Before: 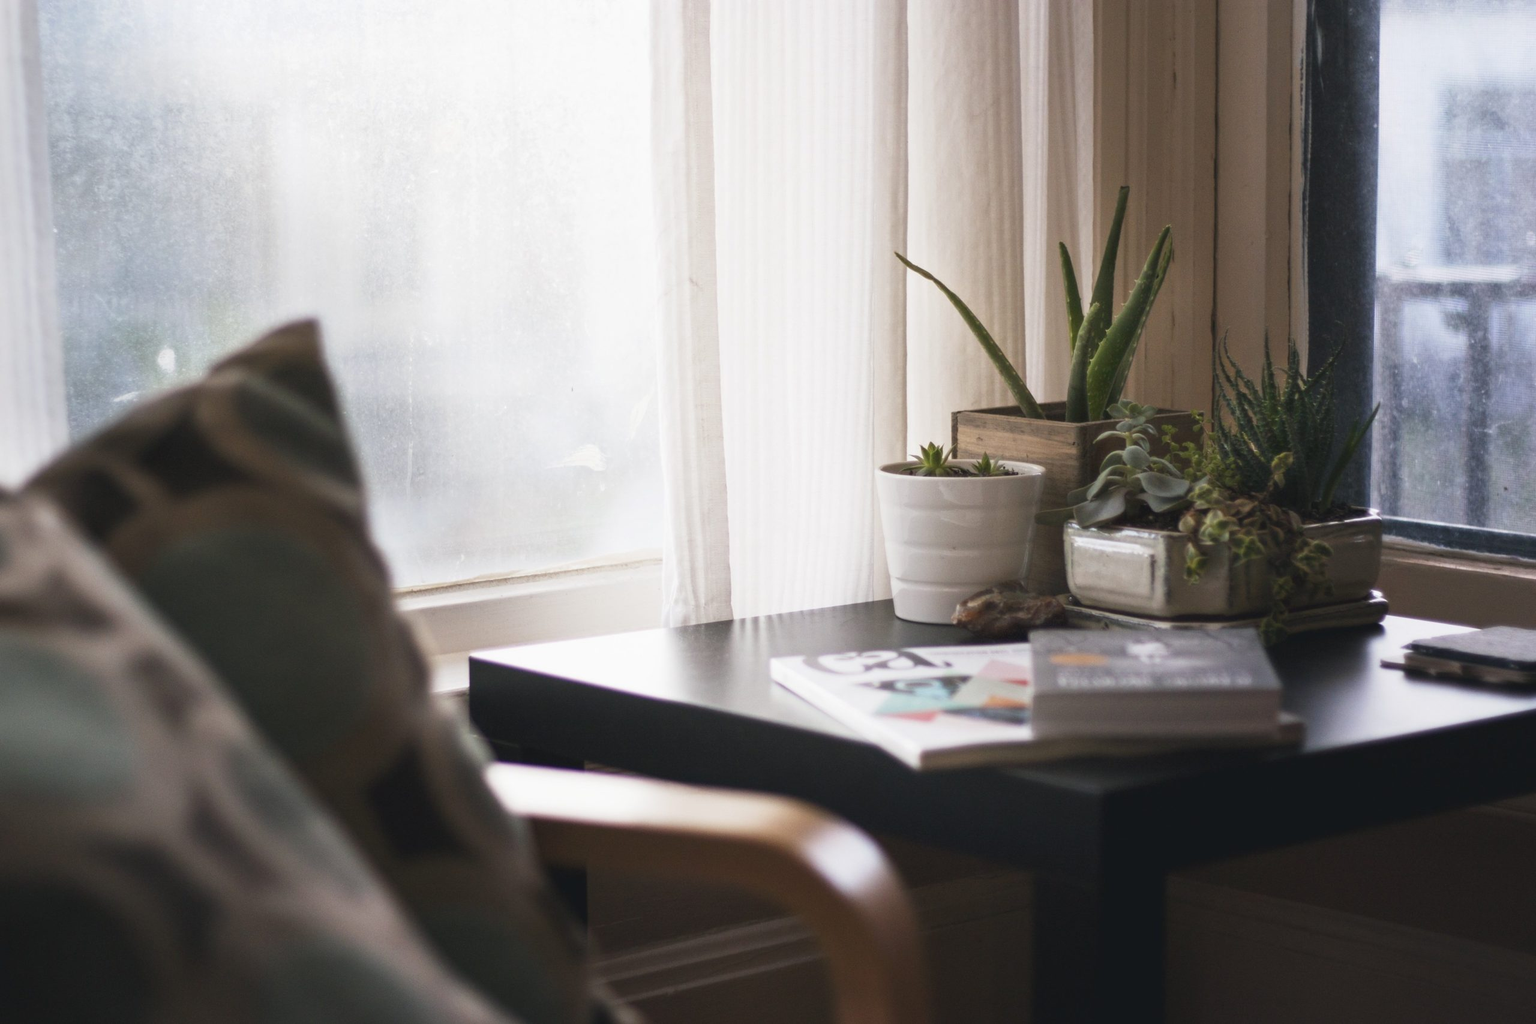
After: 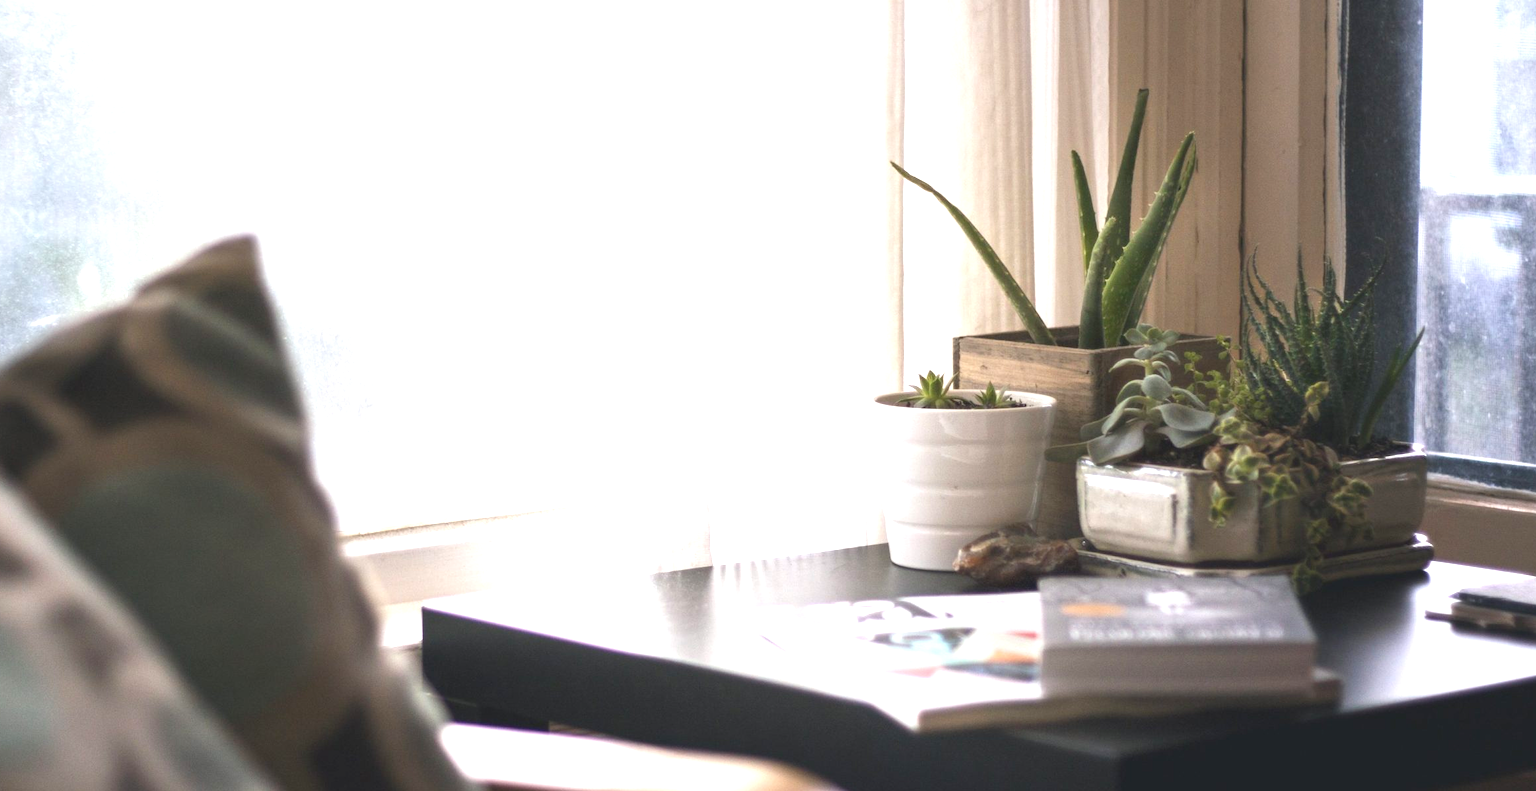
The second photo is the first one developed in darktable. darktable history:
exposure: black level correction 0, exposure 1 EV, compensate highlight preservation false
crop: left 5.596%, top 10.314%, right 3.534%, bottom 19.395%
